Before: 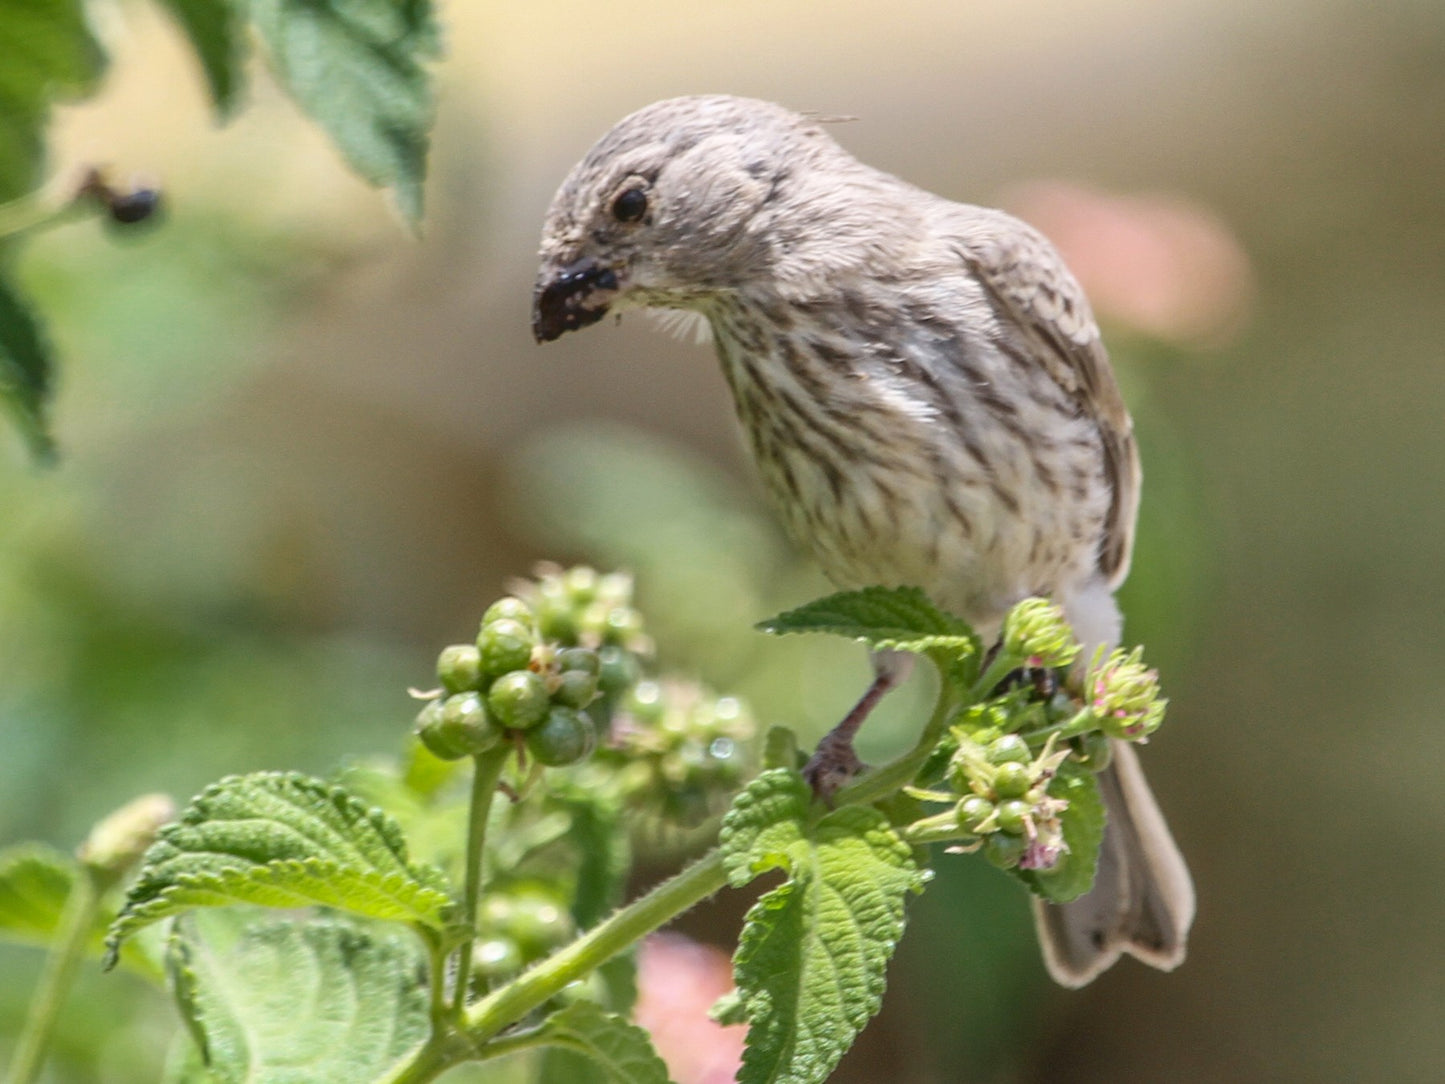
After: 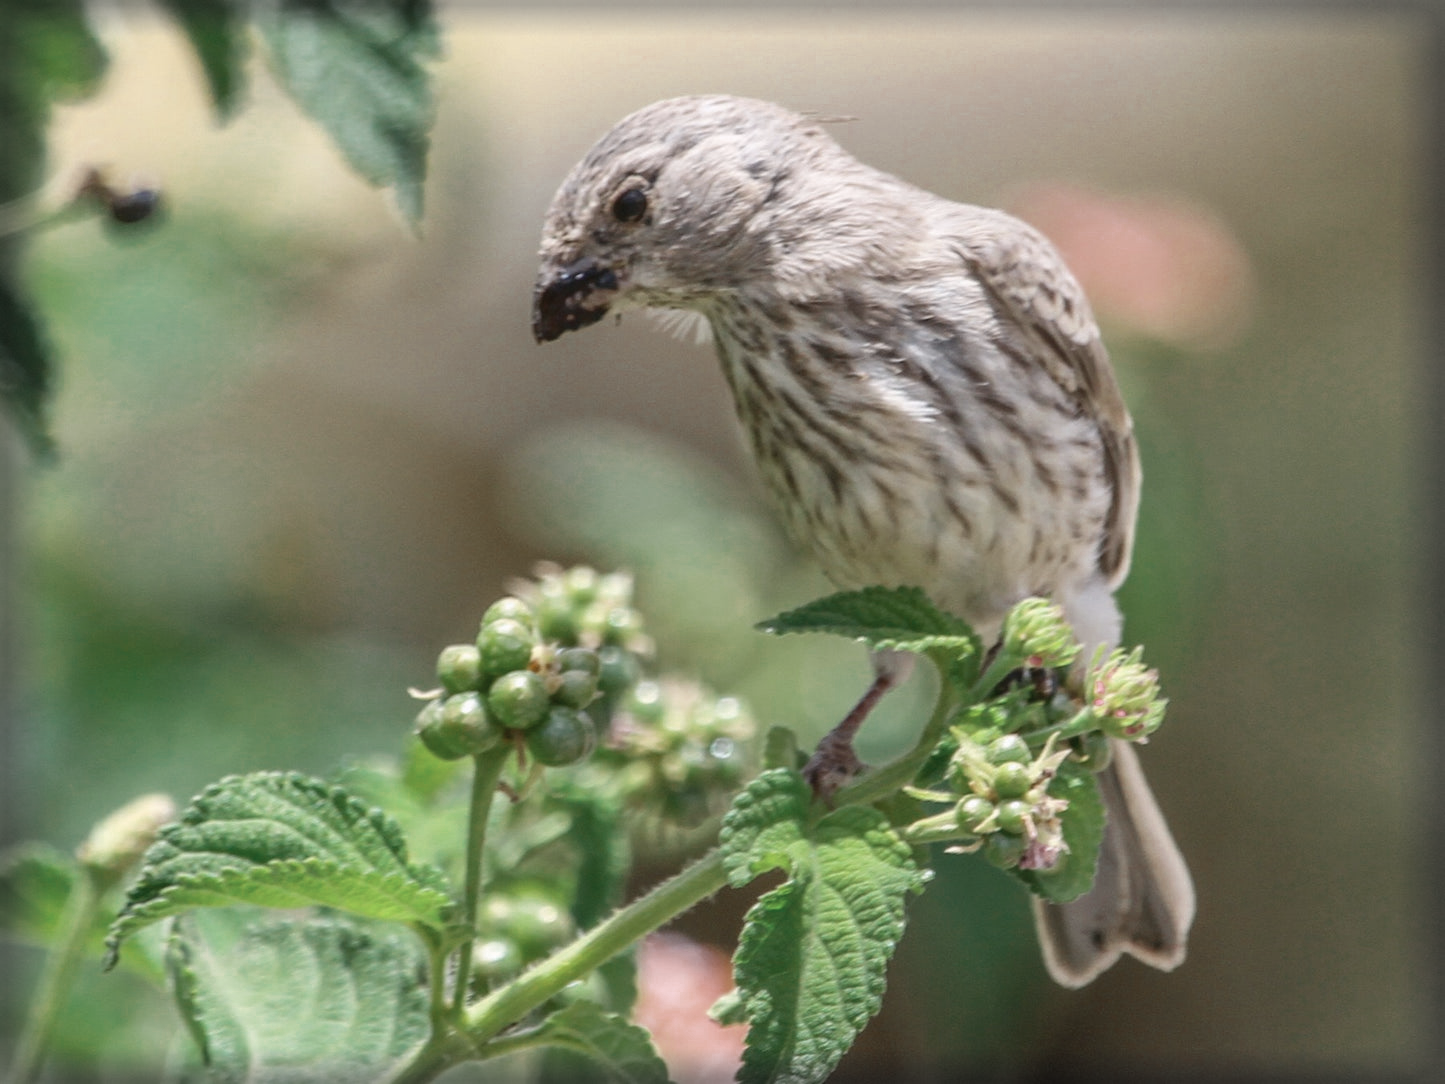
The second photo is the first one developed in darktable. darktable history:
vignetting: fall-off start 93.28%, fall-off radius 5.86%, automatic ratio true, width/height ratio 1.331, shape 0.043
color zones: curves: ch0 [(0, 0.5) (0.125, 0.4) (0.25, 0.5) (0.375, 0.4) (0.5, 0.4) (0.625, 0.35) (0.75, 0.35) (0.875, 0.5)]; ch1 [(0, 0.35) (0.125, 0.45) (0.25, 0.35) (0.375, 0.35) (0.5, 0.35) (0.625, 0.35) (0.75, 0.45) (0.875, 0.35)]; ch2 [(0, 0.6) (0.125, 0.5) (0.25, 0.5) (0.375, 0.6) (0.5, 0.6) (0.625, 0.5) (0.75, 0.5) (0.875, 0.5)]
